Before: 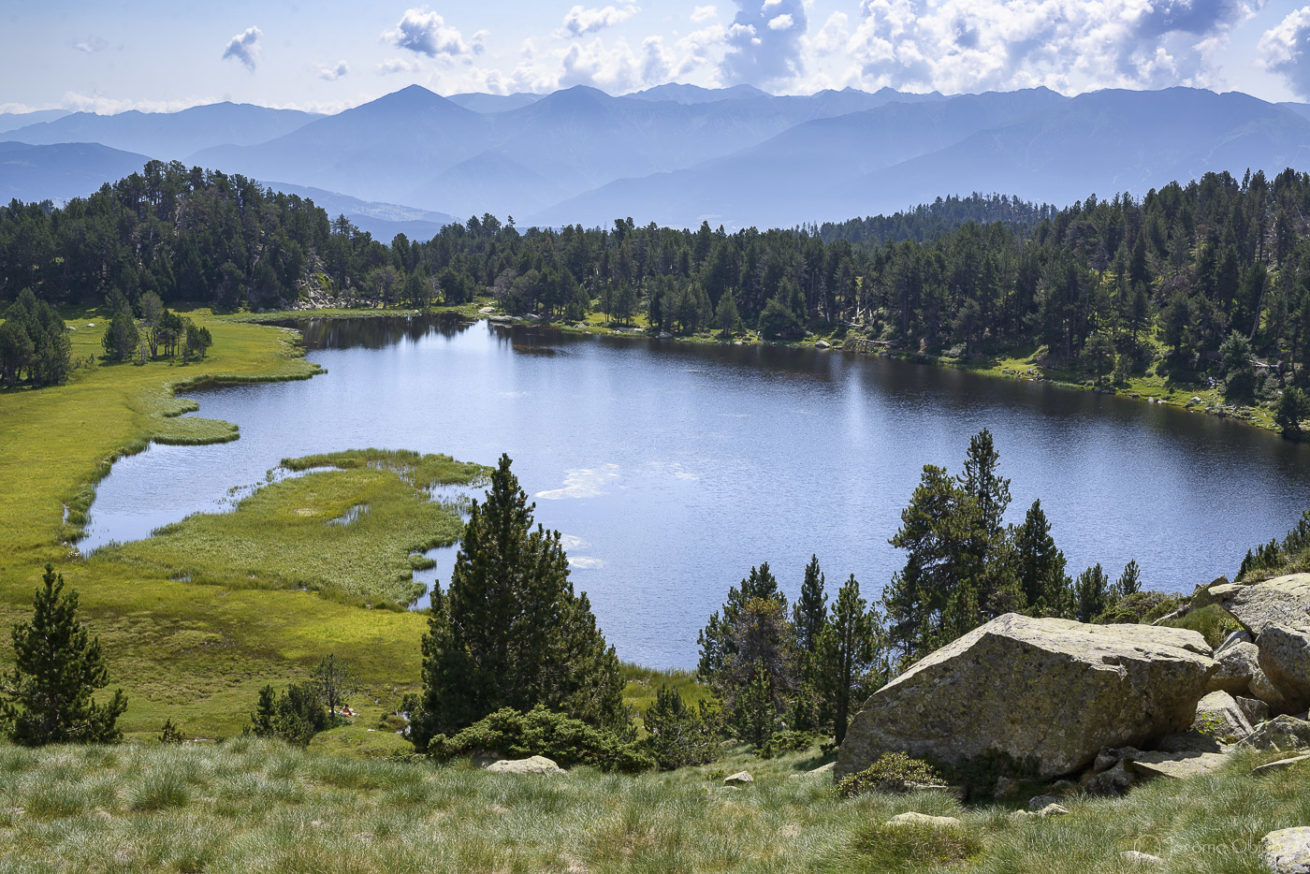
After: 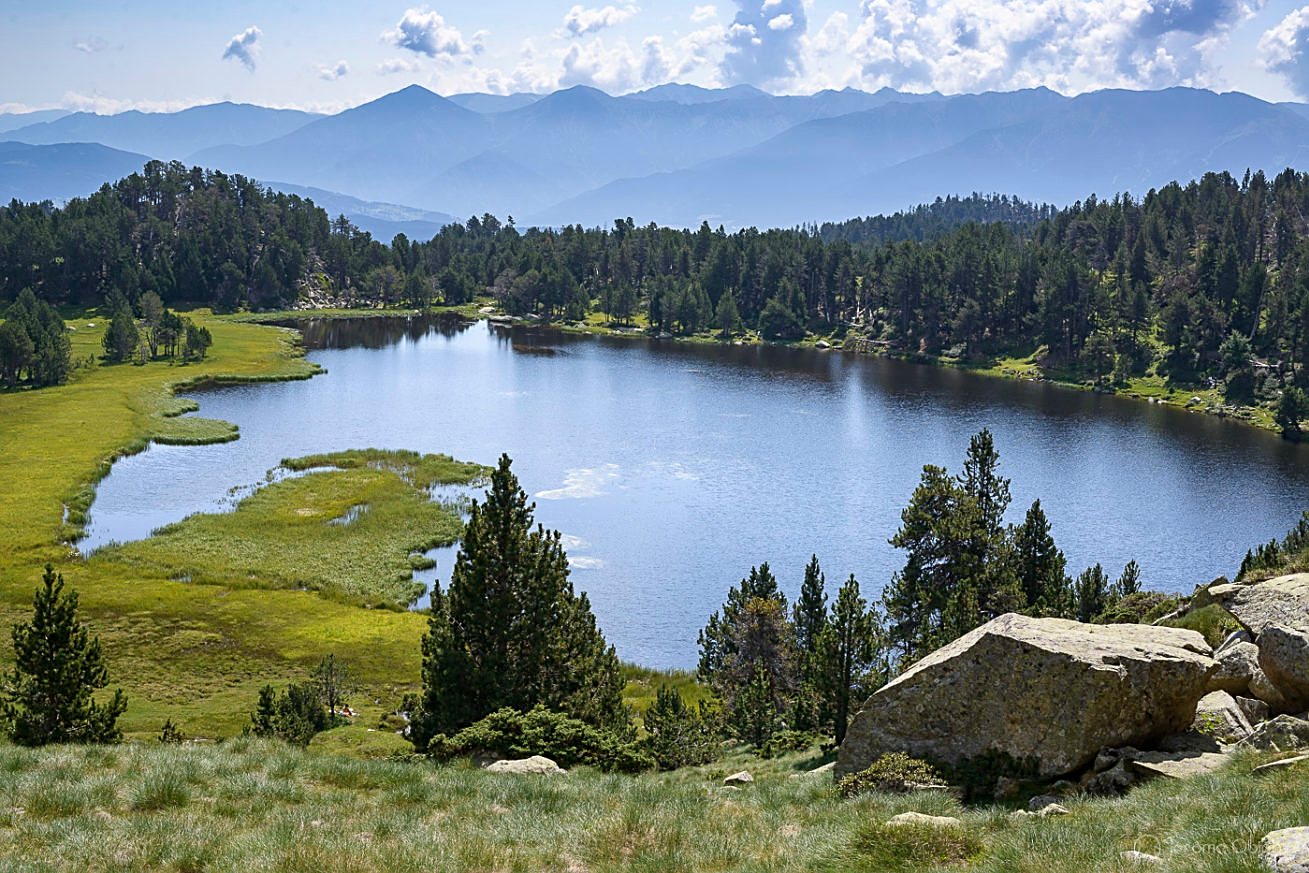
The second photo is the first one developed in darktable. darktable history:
sharpen: amount 0.557
